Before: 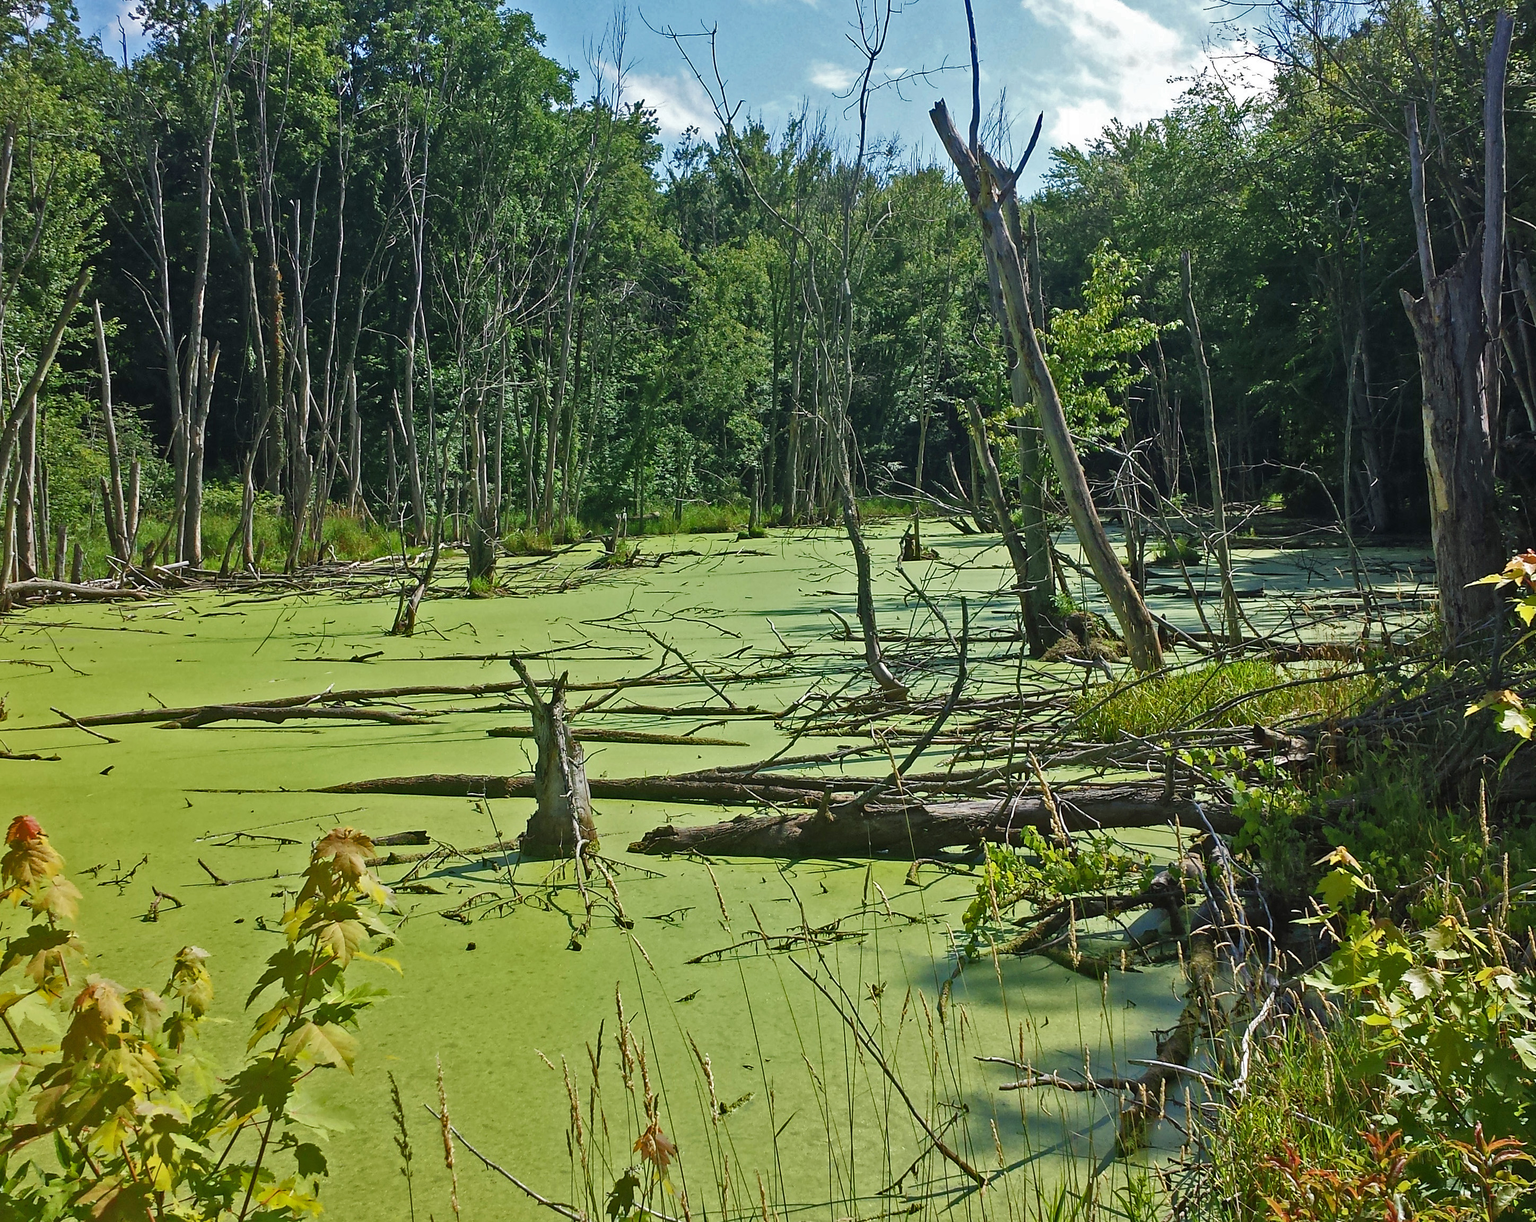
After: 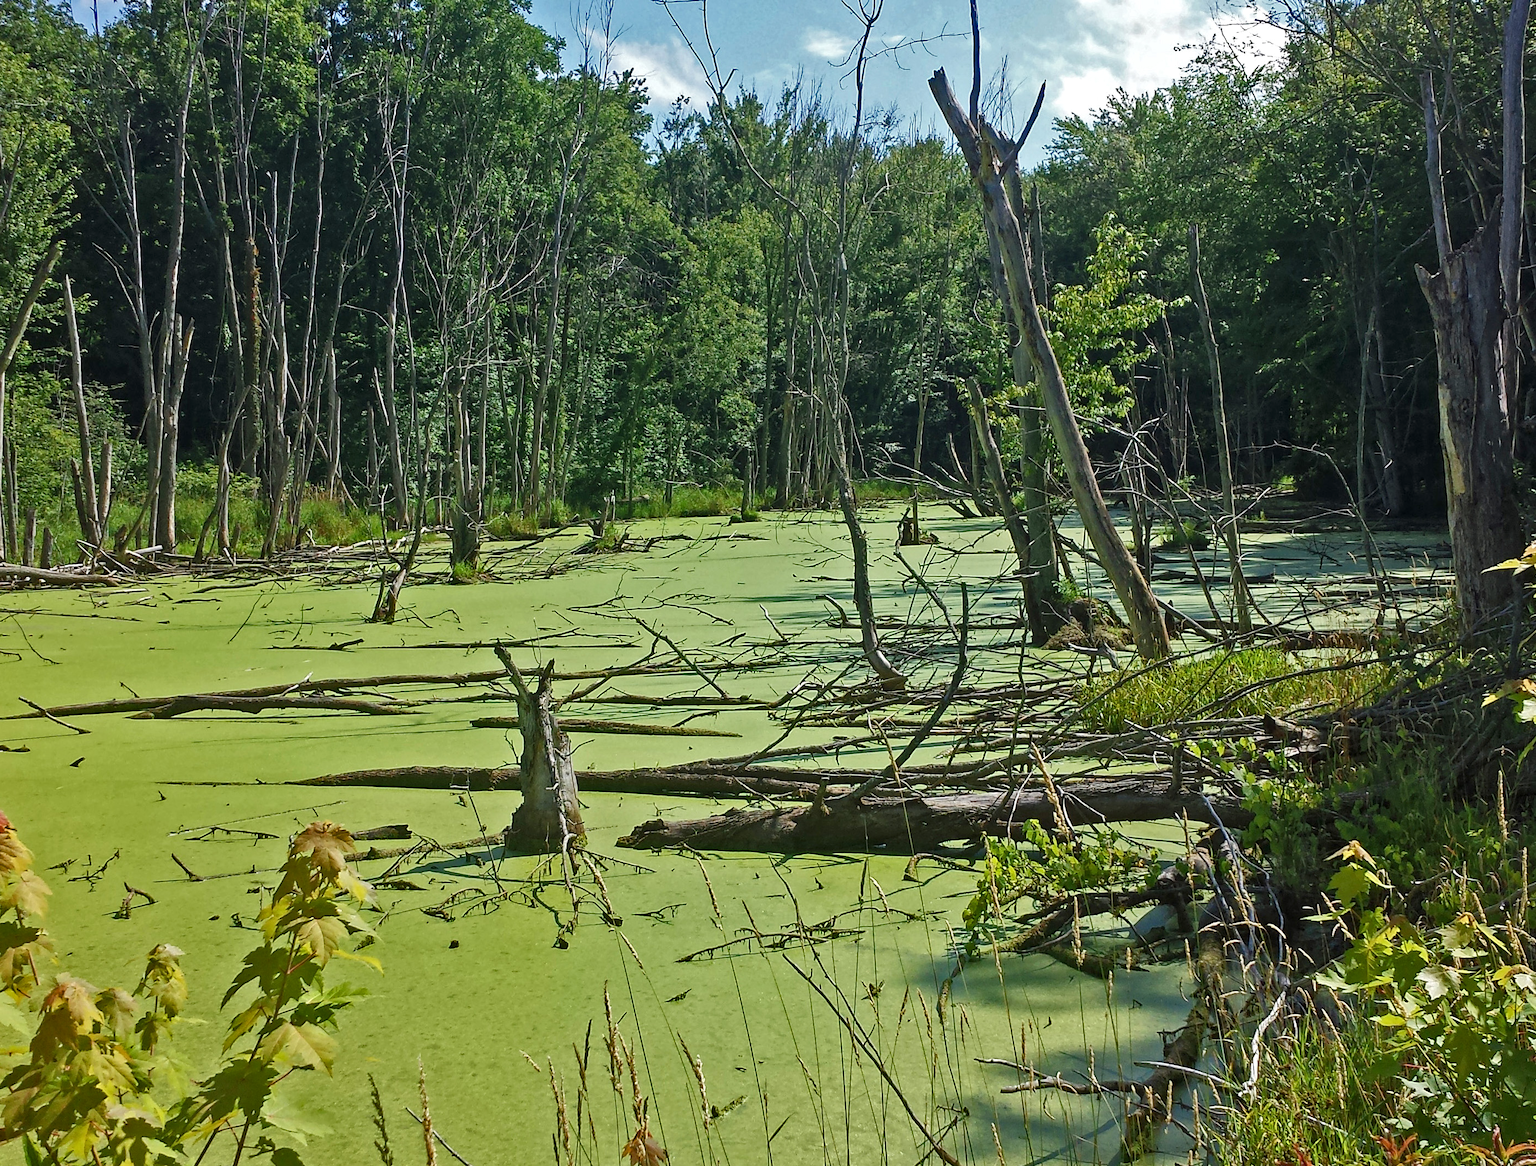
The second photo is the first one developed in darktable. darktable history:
local contrast: highlights 100%, shadows 101%, detail 119%, midtone range 0.2
crop: left 2.107%, top 2.817%, right 1.225%, bottom 4.946%
